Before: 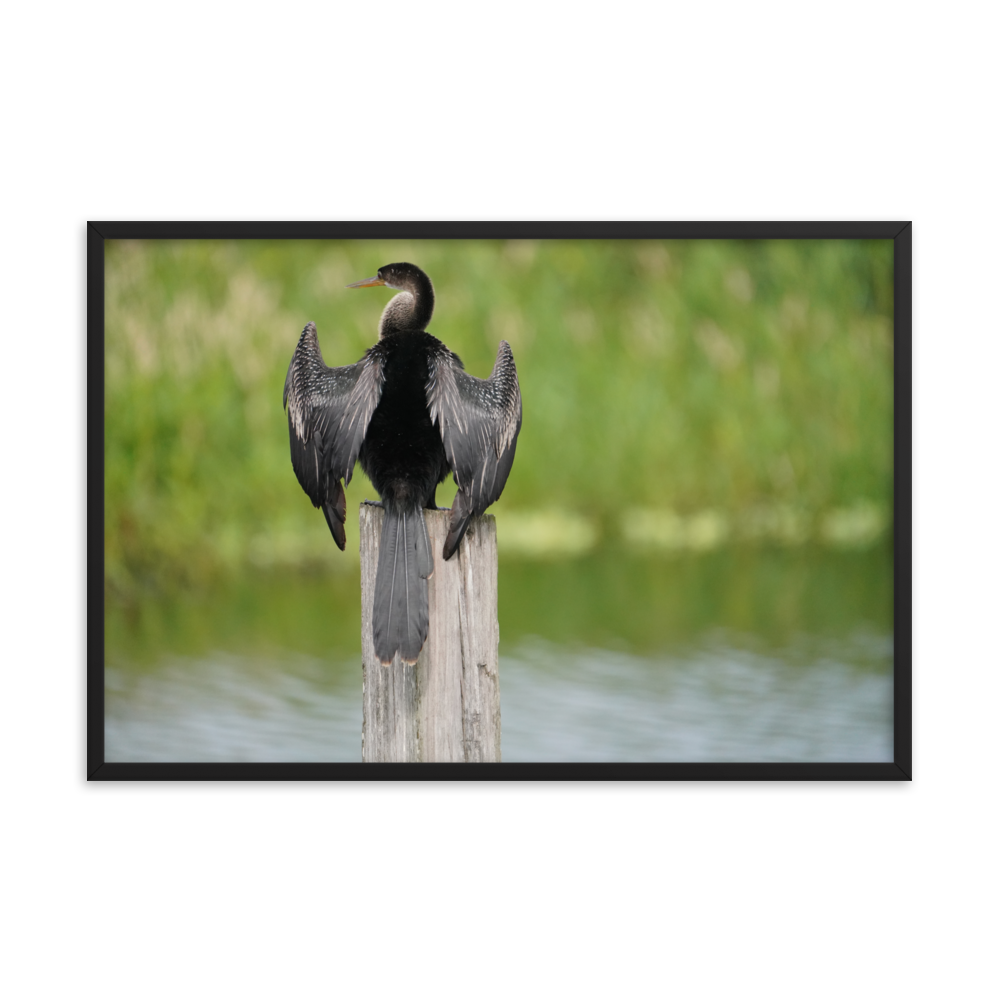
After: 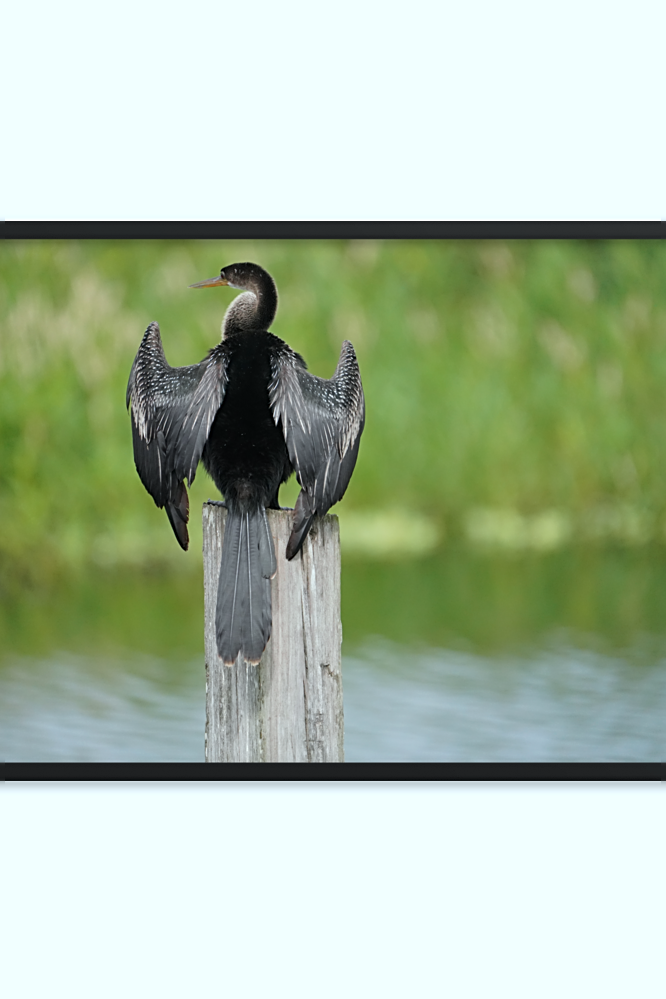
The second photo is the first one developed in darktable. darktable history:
sharpen: on, module defaults
color calibration: illuminant Planckian (black body), adaptation linear Bradford (ICC v4), x 0.361, y 0.366, temperature 4511.61 K, saturation algorithm version 1 (2020)
crop and rotate: left 15.754%, right 17.579%
